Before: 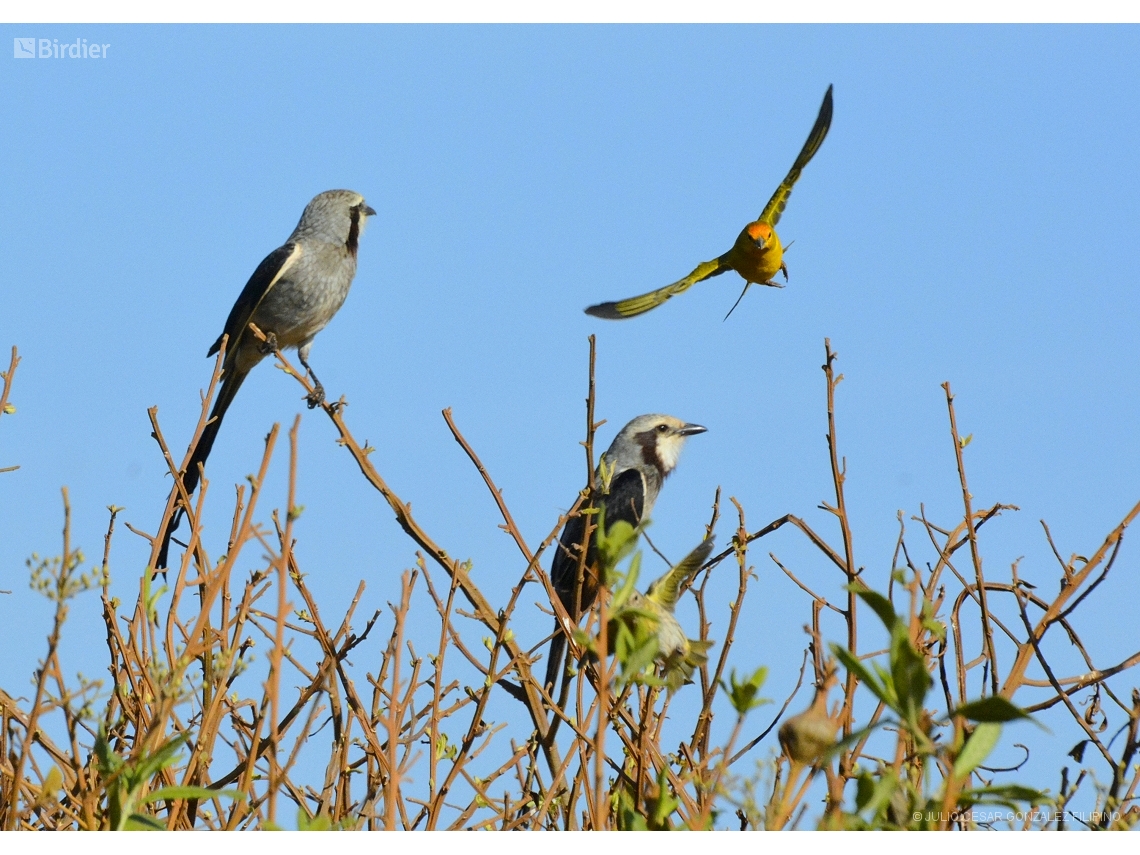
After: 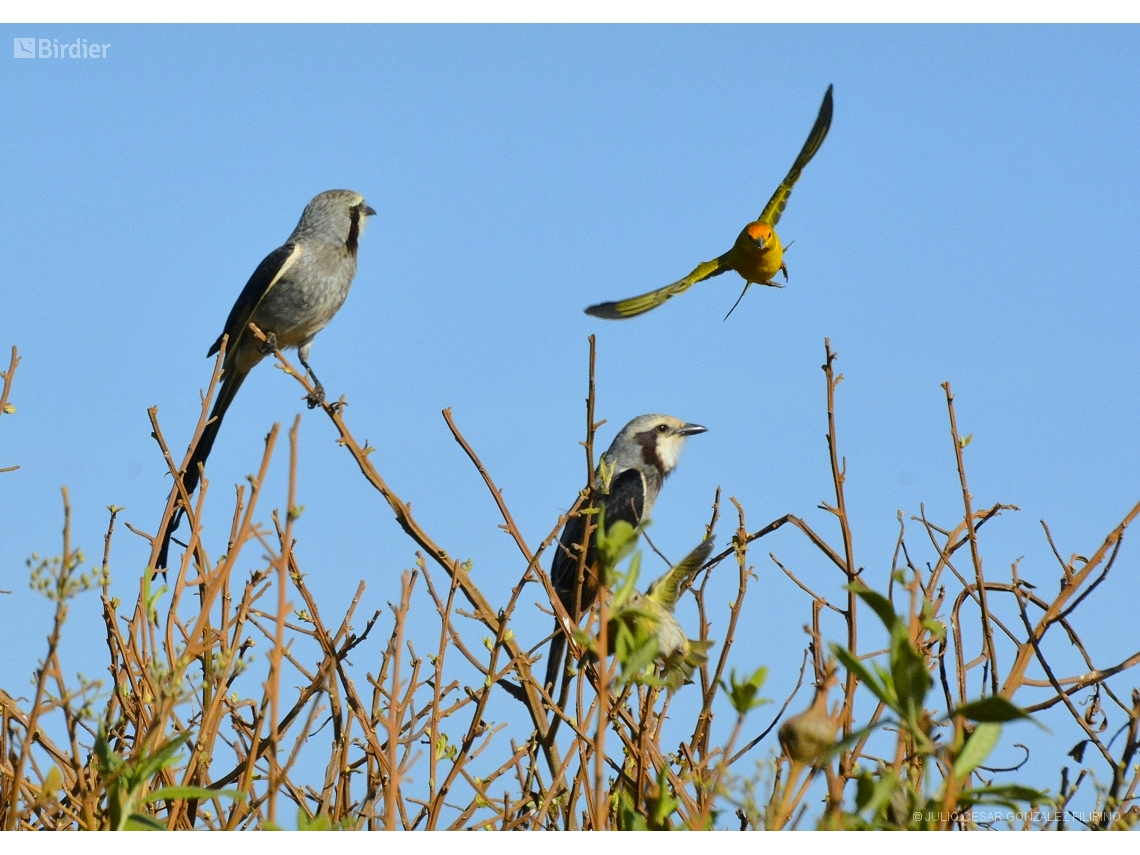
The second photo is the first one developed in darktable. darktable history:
contrast brightness saturation: contrast 0.05
shadows and highlights: shadows 37.27, highlights -28.18, soften with gaussian
